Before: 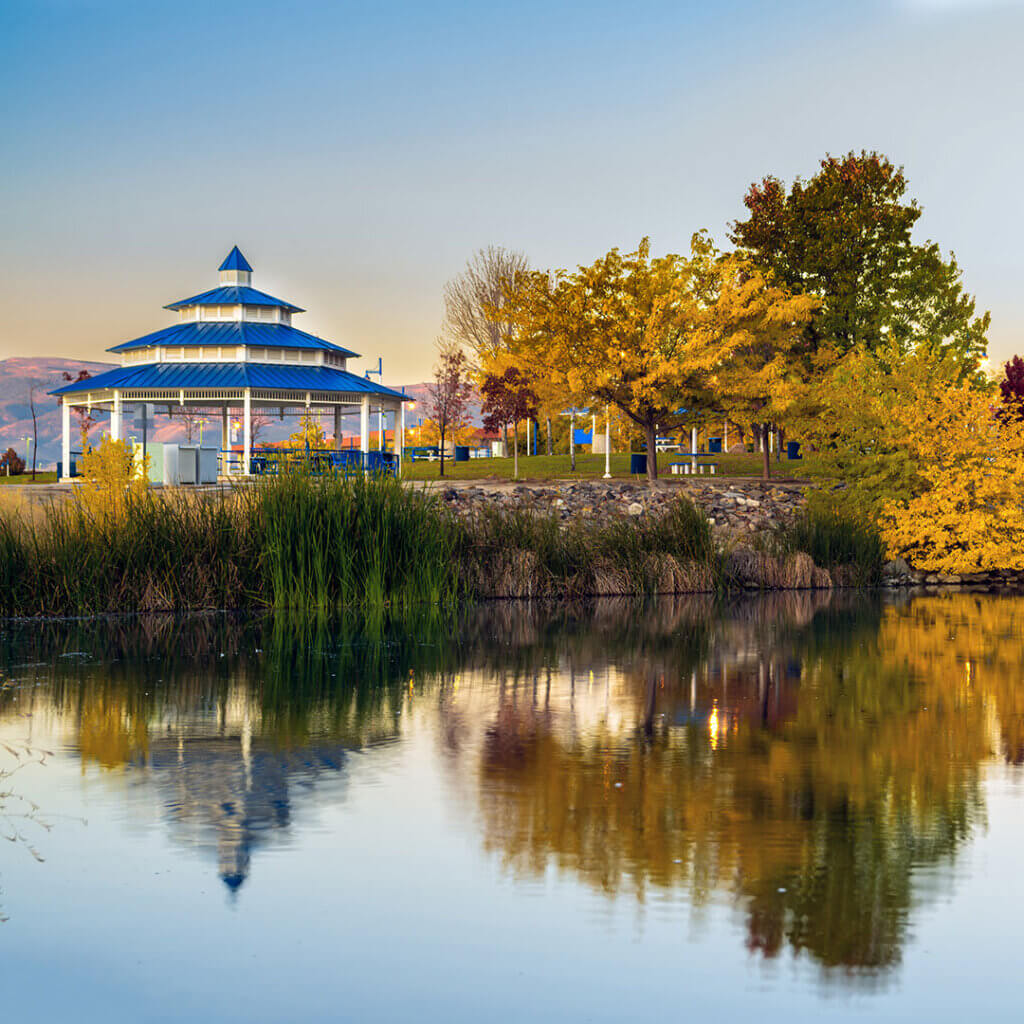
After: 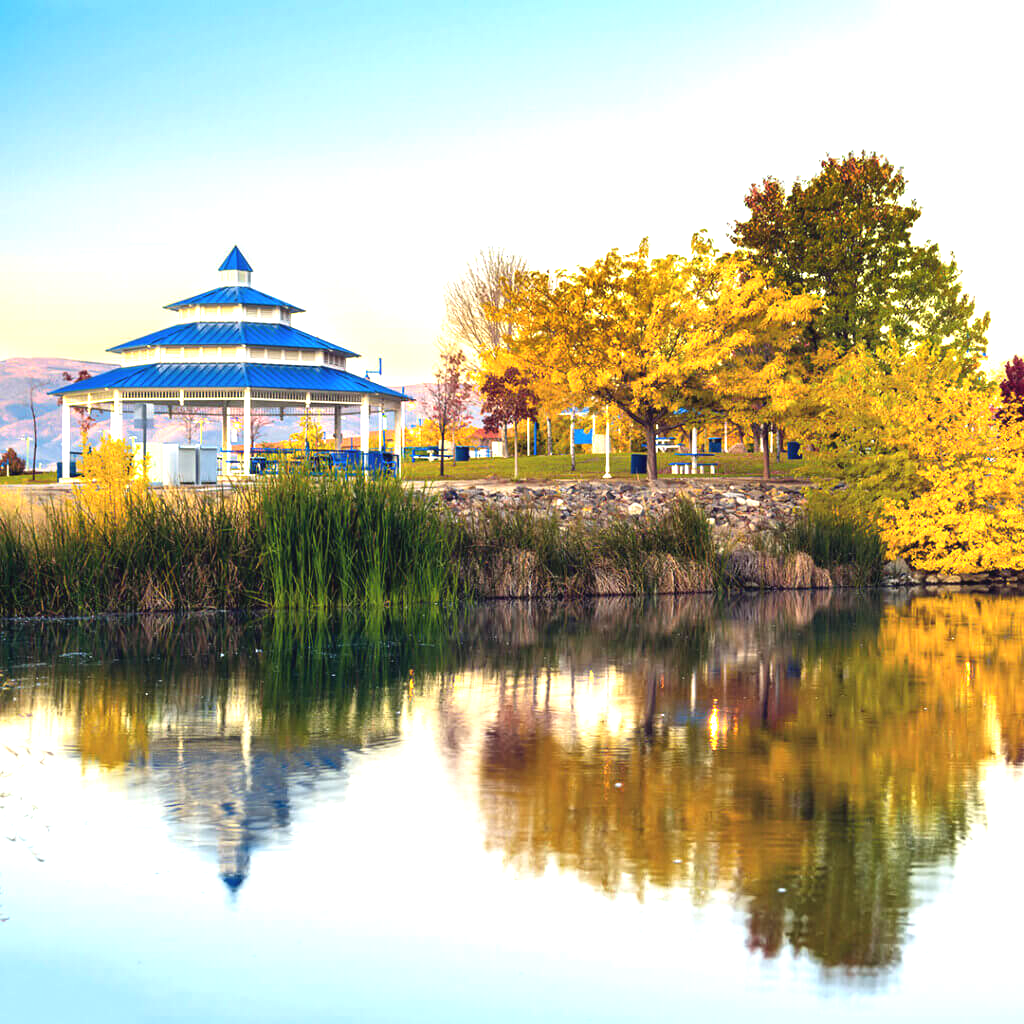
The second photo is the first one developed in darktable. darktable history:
exposure: black level correction -0.002, exposure 1.113 EV, compensate highlight preservation false
